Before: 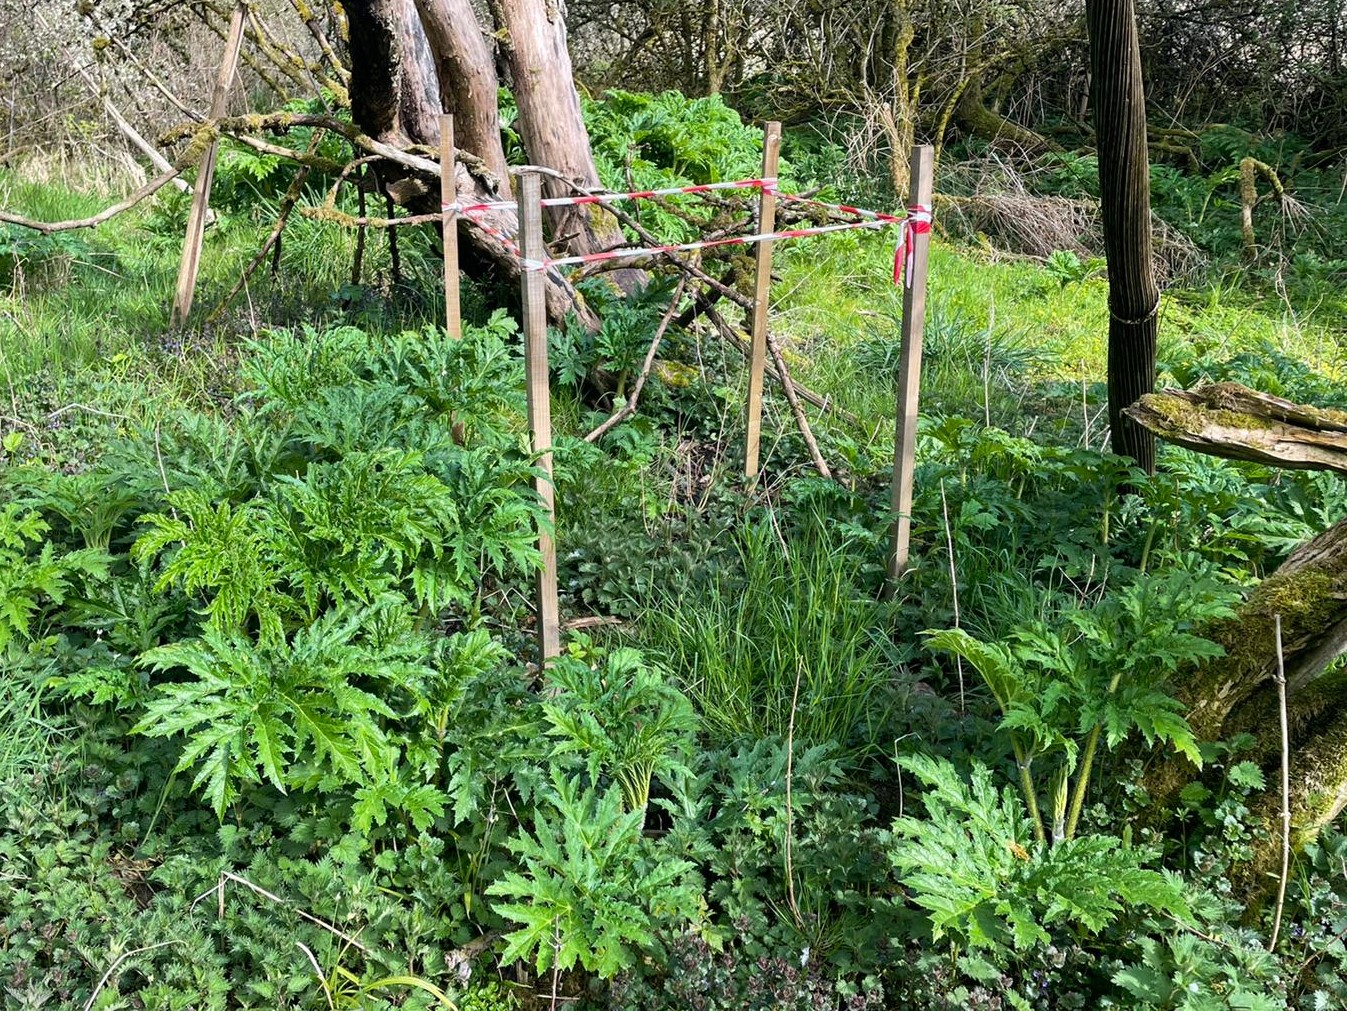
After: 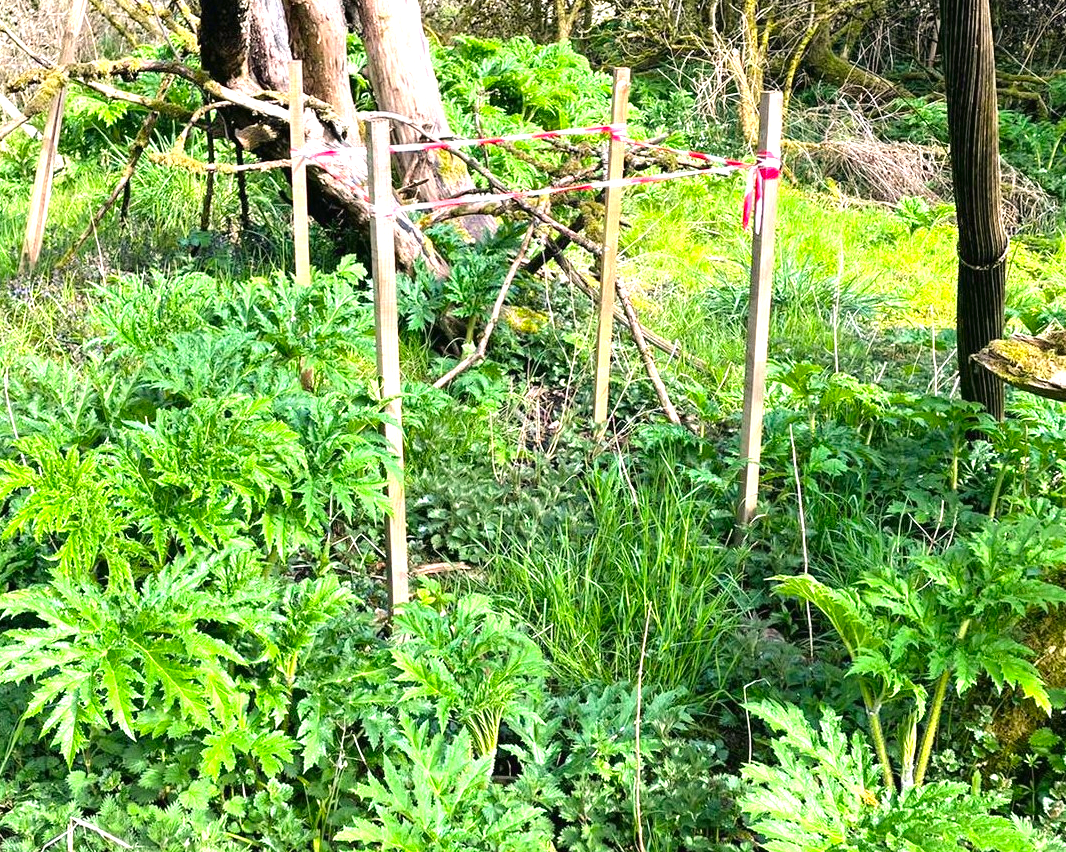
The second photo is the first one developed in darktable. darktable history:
crop: left 11.225%, top 5.381%, right 9.565%, bottom 10.314%
exposure: black level correction 0, exposure 1.1 EV, compensate exposure bias true, compensate highlight preservation false
color correction: highlights a* 3.22, highlights b* 1.93, saturation 1.19
tone curve: curves: ch0 [(0, 0.008) (0.083, 0.073) (0.28, 0.286) (0.528, 0.559) (0.961, 0.966) (1, 1)], color space Lab, linked channels, preserve colors none
